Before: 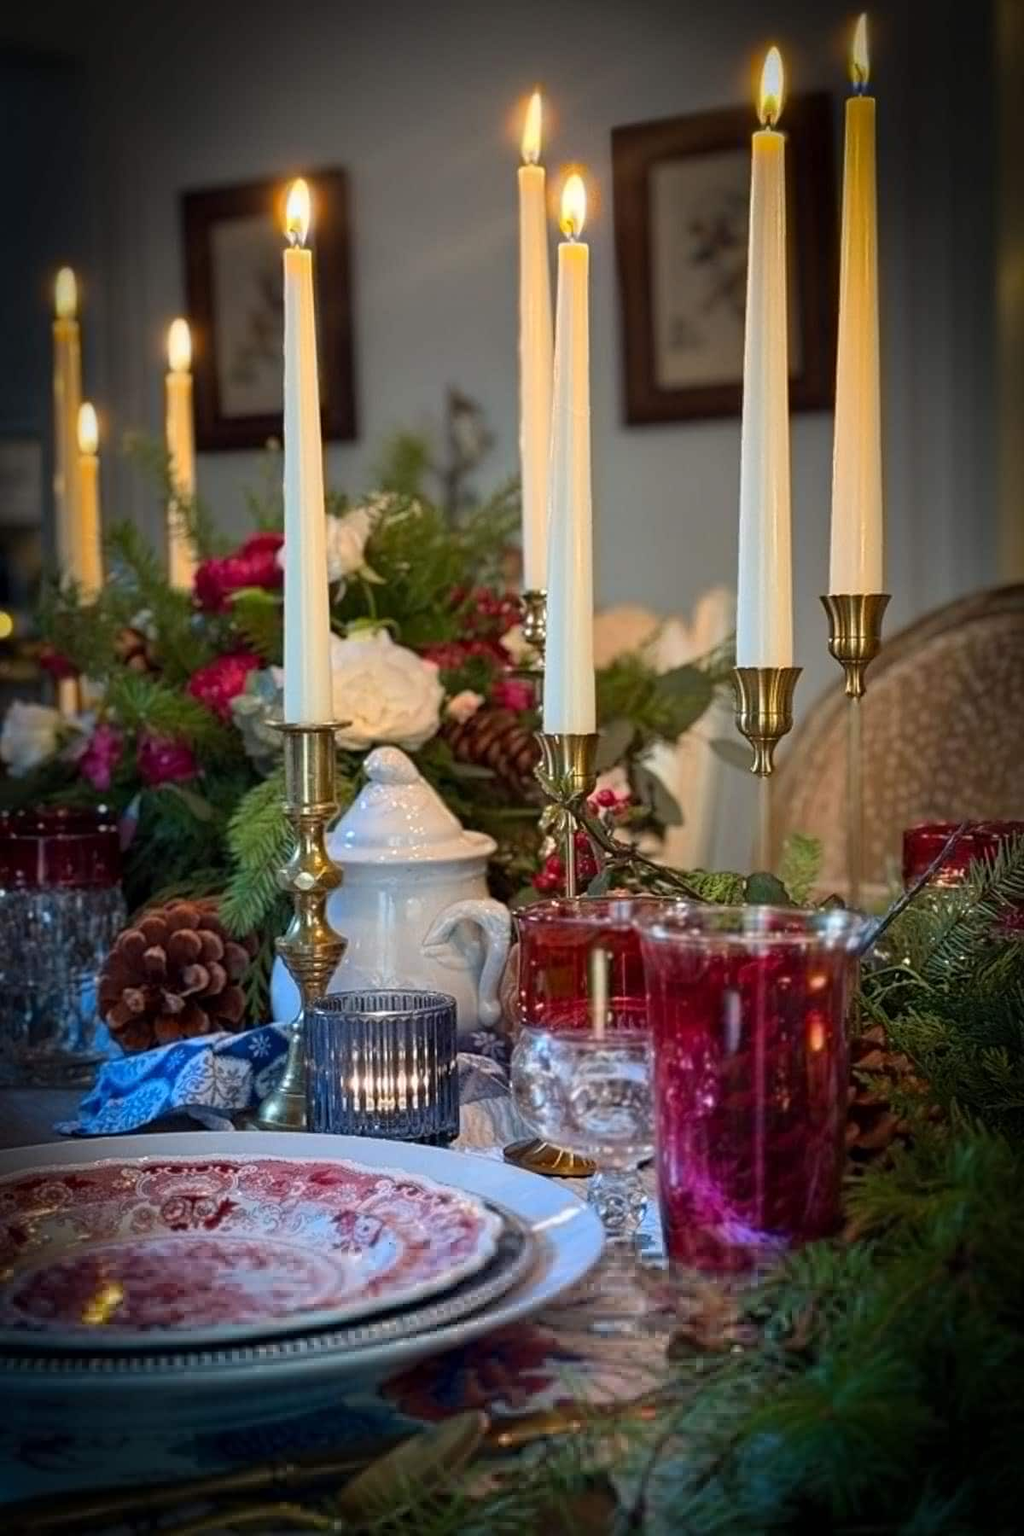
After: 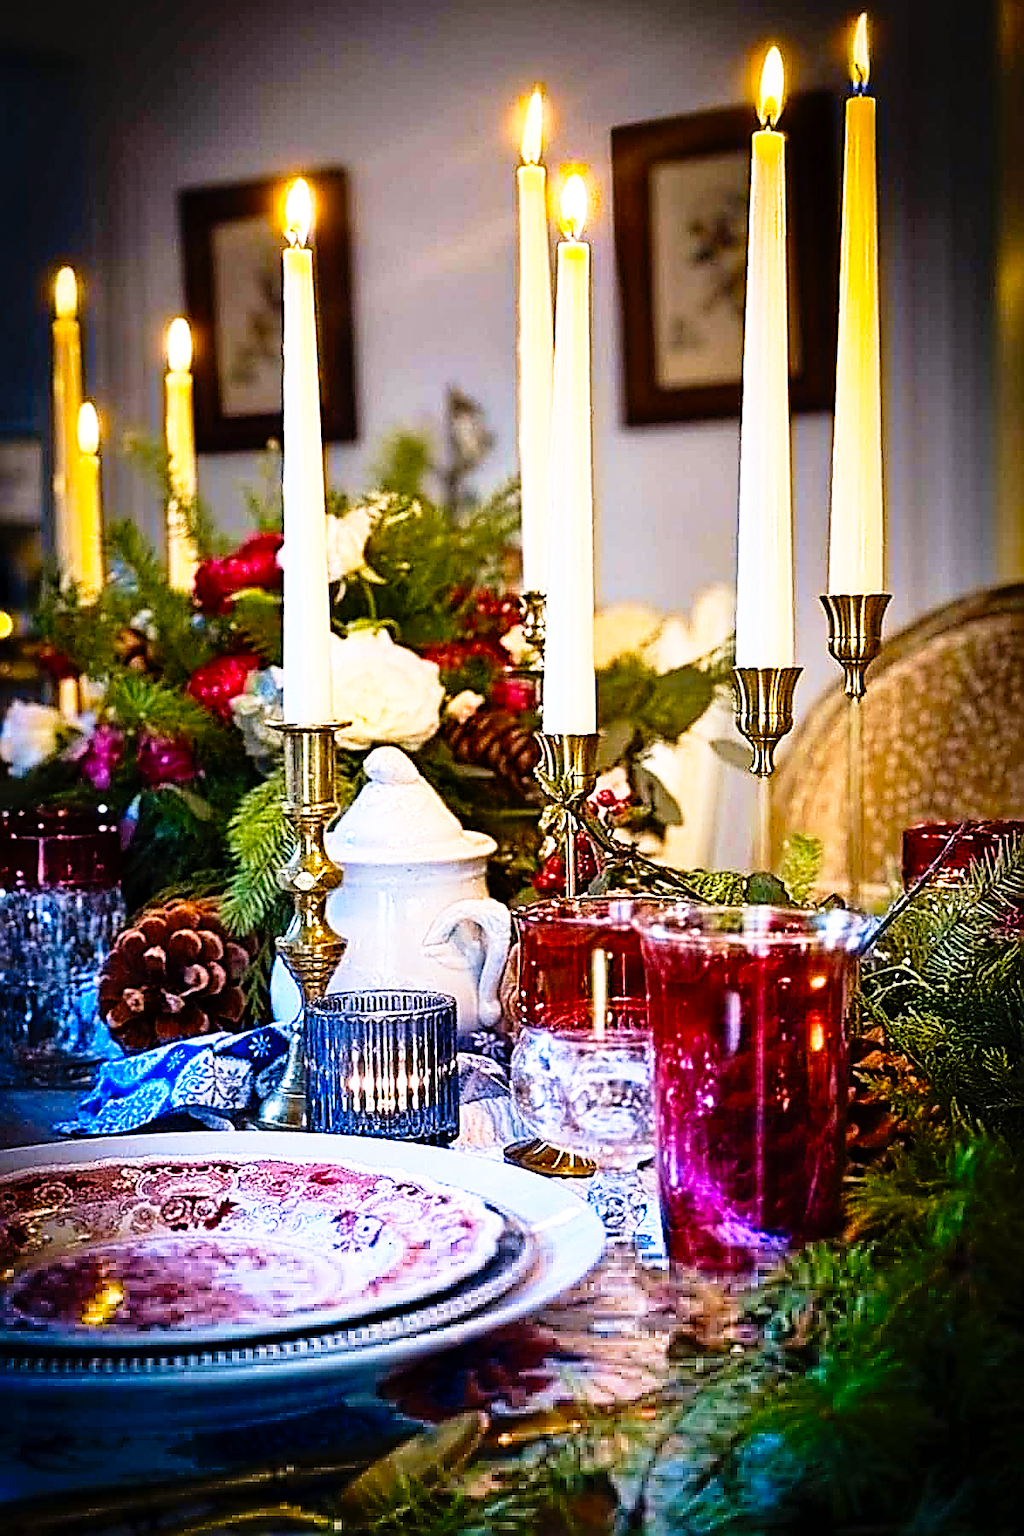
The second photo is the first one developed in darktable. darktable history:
velvia: on, module defaults
base curve: curves: ch0 [(0, 0) (0.012, 0.01) (0.073, 0.168) (0.31, 0.711) (0.645, 0.957) (1, 1)], preserve colors none
color contrast: green-magenta contrast 0.85, blue-yellow contrast 1.25, unbound 0
sharpen: amount 1.861
color balance rgb: linear chroma grading › shadows -8%, linear chroma grading › global chroma 10%, perceptual saturation grading › global saturation 2%, perceptual saturation grading › highlights -2%, perceptual saturation grading › mid-tones 4%, perceptual saturation grading › shadows 8%, perceptual brilliance grading › global brilliance 2%, perceptual brilliance grading › highlights -4%, global vibrance 16%, saturation formula JzAzBz (2021)
shadows and highlights: shadows 49, highlights -41, soften with gaussian
tone equalizer: -8 EV -0.417 EV, -7 EV -0.389 EV, -6 EV -0.333 EV, -5 EV -0.222 EV, -3 EV 0.222 EV, -2 EV 0.333 EV, -1 EV 0.389 EV, +0 EV 0.417 EV, edges refinement/feathering 500, mask exposure compensation -1.57 EV, preserve details no
white balance: red 1.05, blue 1.072
